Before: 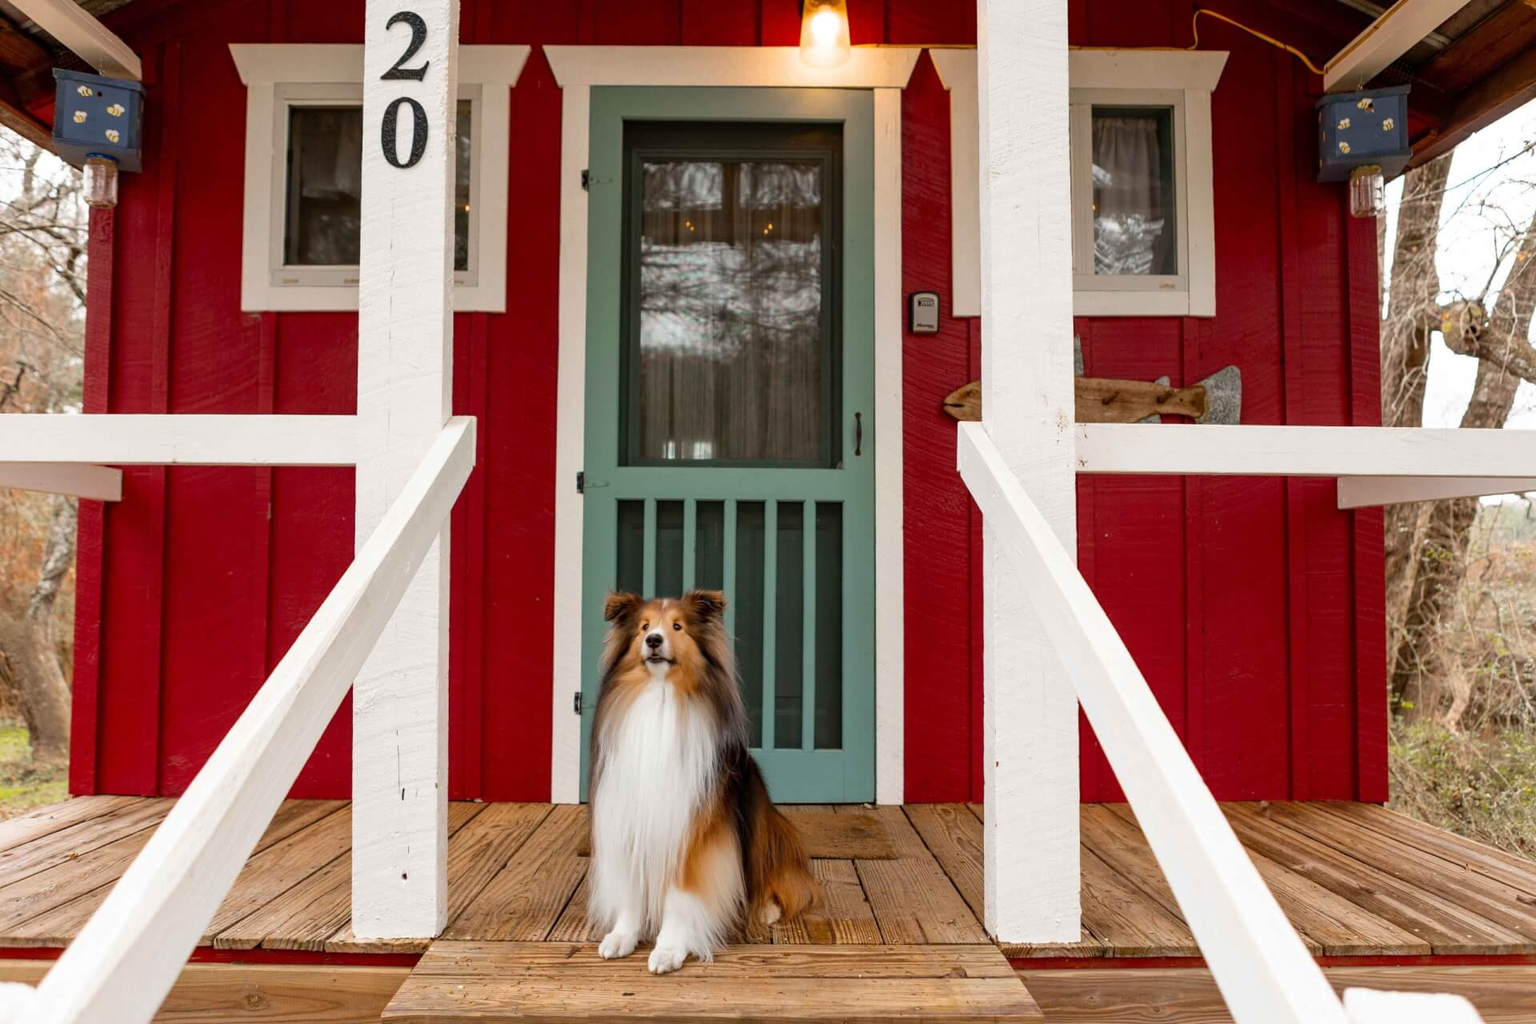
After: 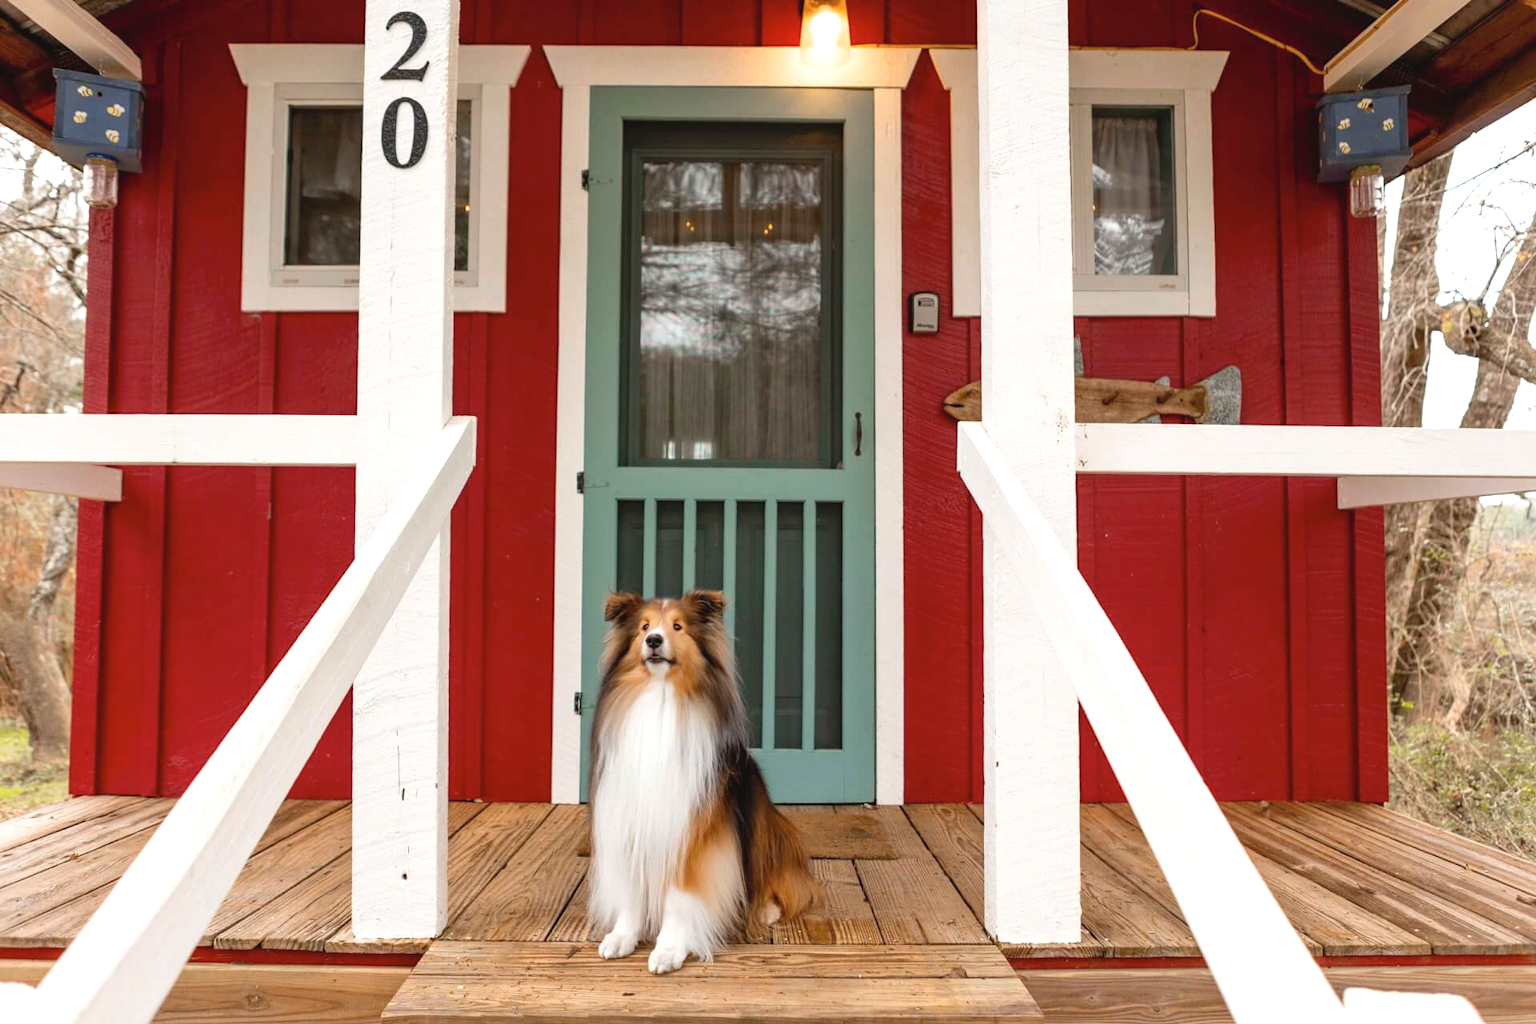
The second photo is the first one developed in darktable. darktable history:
contrast brightness saturation: contrast -0.1, saturation -0.1
exposure: black level correction 0.001, exposure 0.5 EV, compensate exposure bias true, compensate highlight preservation false
